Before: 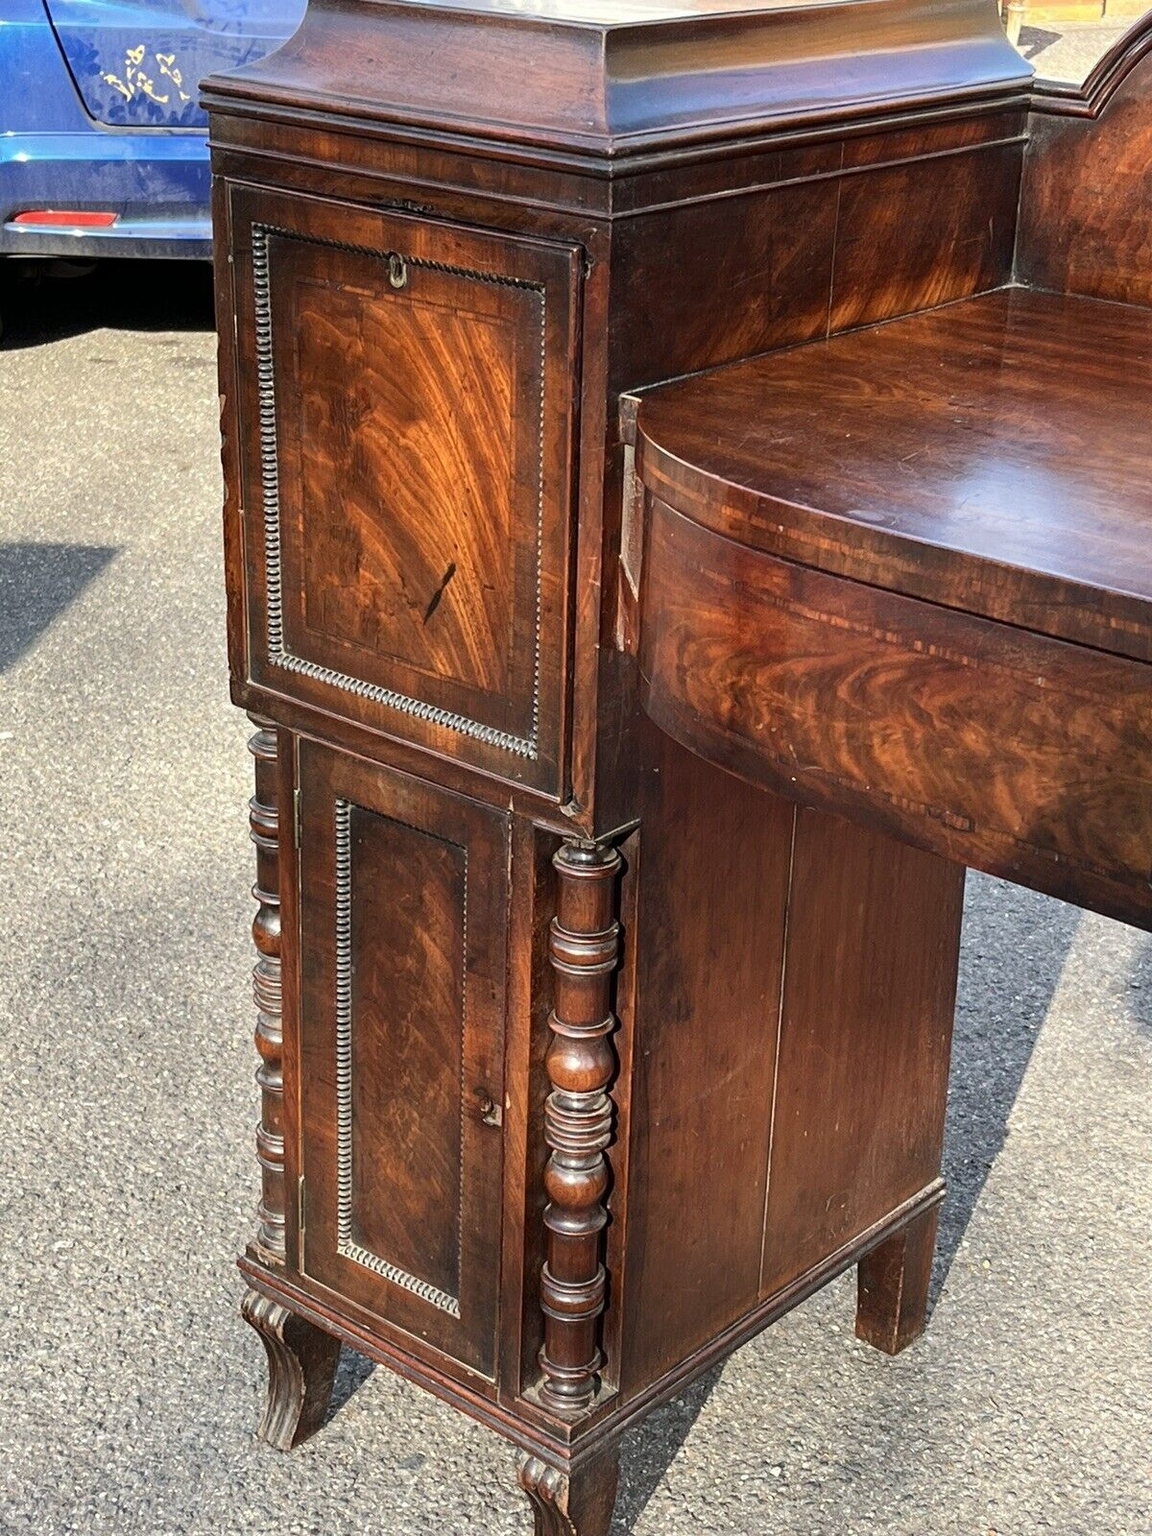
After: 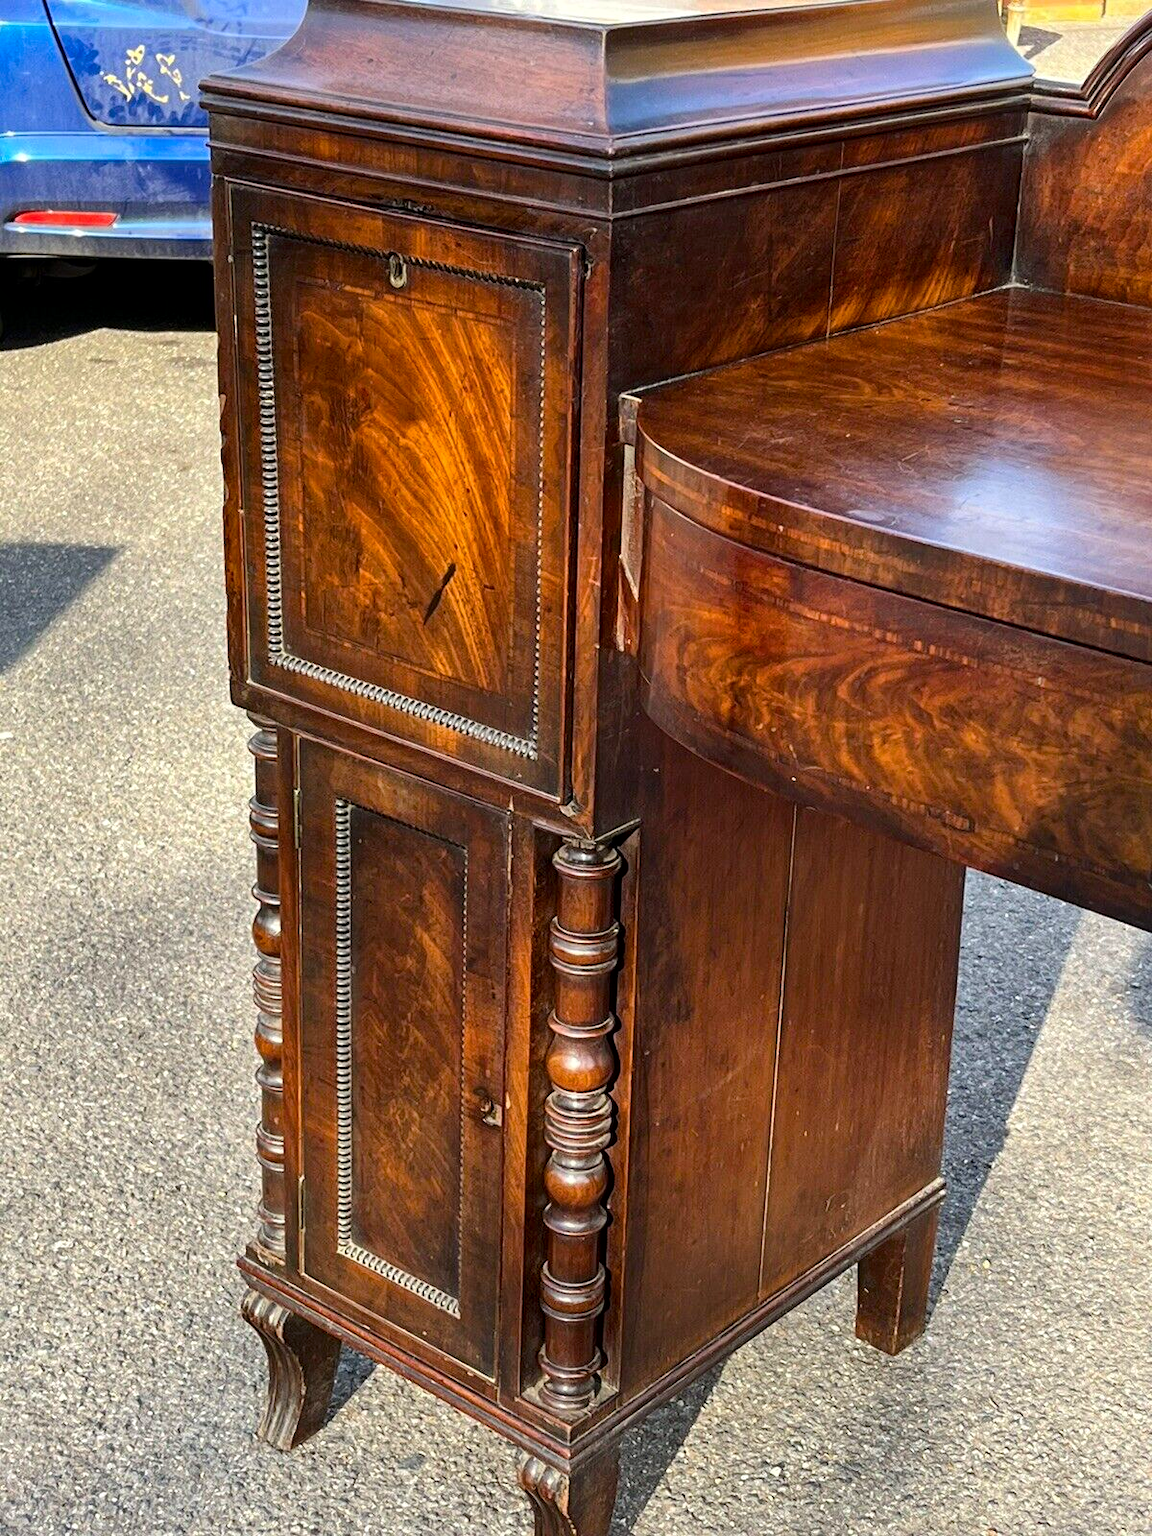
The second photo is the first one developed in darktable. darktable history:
color balance rgb: perceptual saturation grading › global saturation 33.997%
local contrast: mode bilateral grid, contrast 20, coarseness 49, detail 128%, midtone range 0.2
